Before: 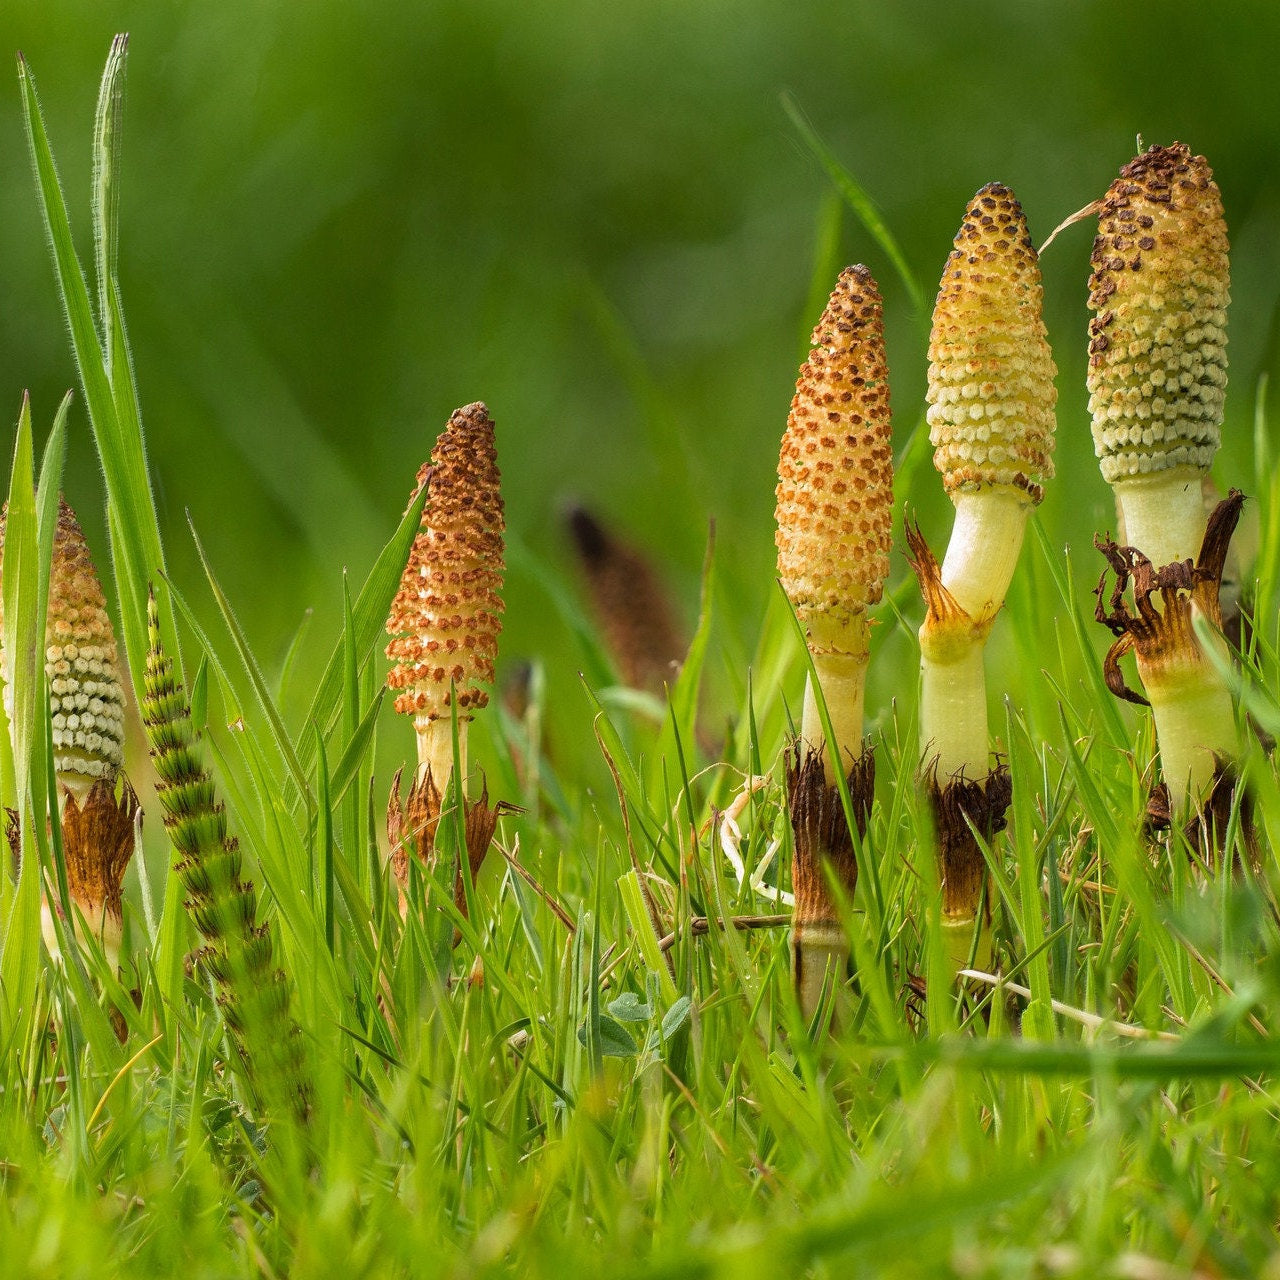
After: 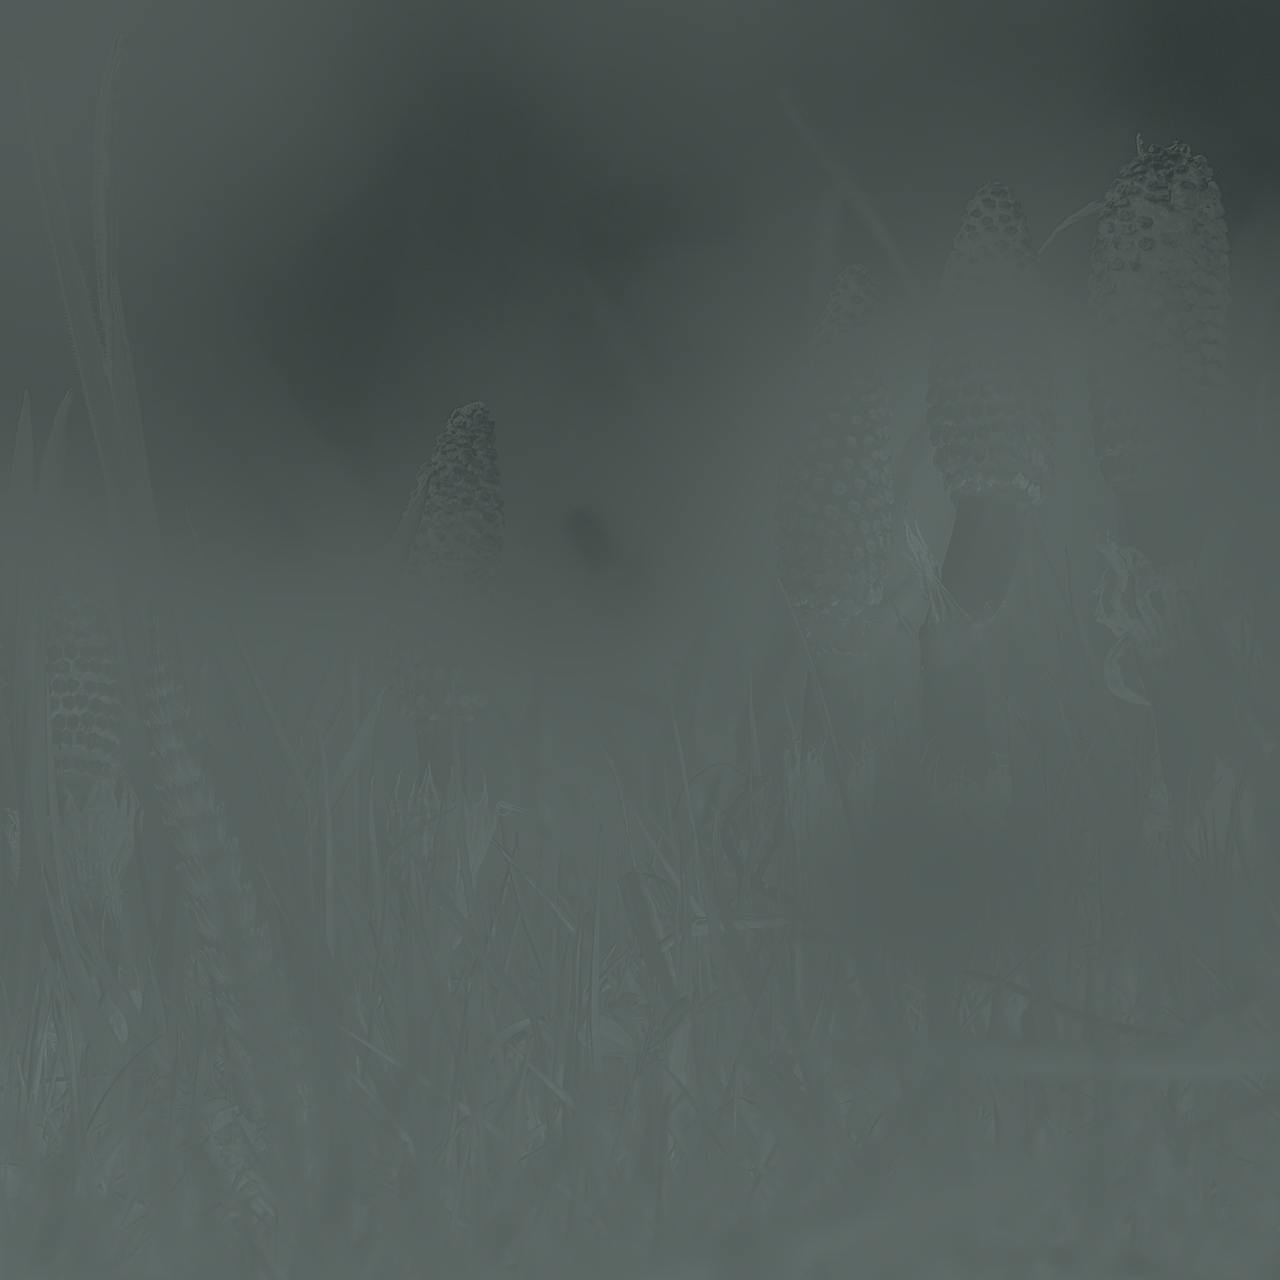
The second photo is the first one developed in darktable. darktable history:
exposure: black level correction 0.001, exposure 0.191 EV, compensate highlight preservation false
colorize: hue 90°, saturation 19%, lightness 1.59%, version 1
bloom: size 25%, threshold 5%, strength 90%
color balance rgb: global vibrance 42.74%
filmic rgb: black relative exposure -3.92 EV, white relative exposure 3.14 EV, hardness 2.87
sharpen: on, module defaults
